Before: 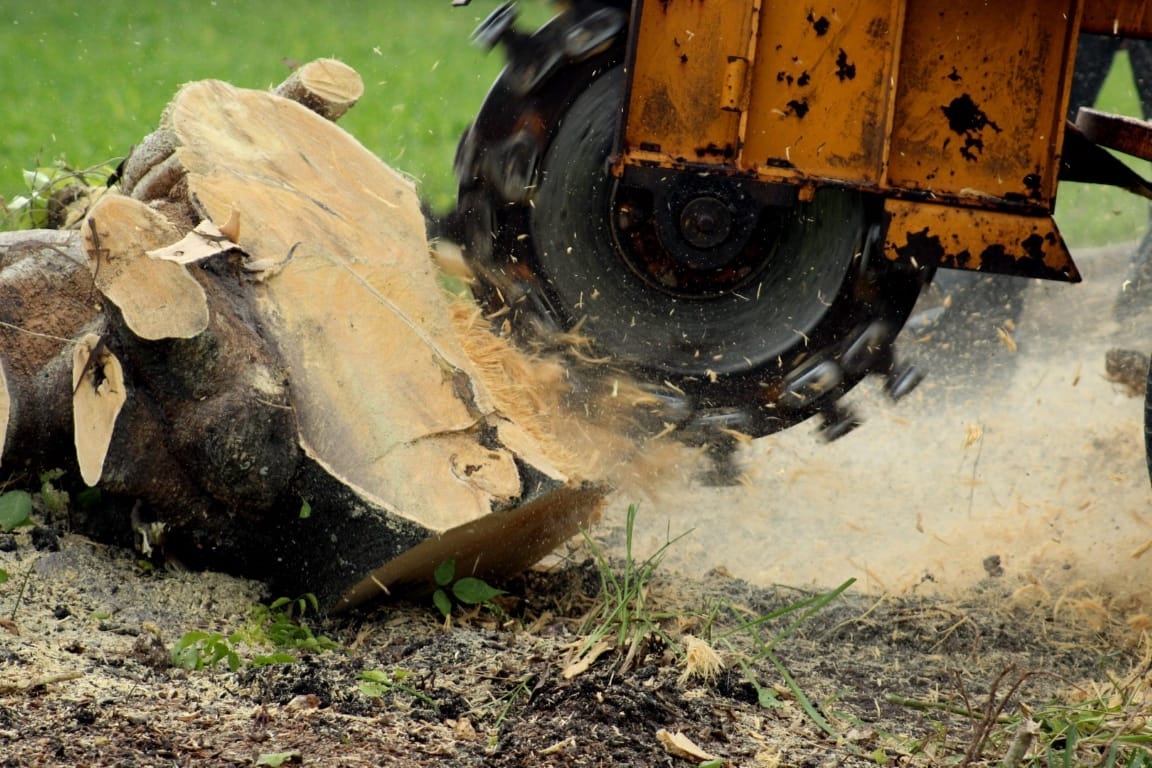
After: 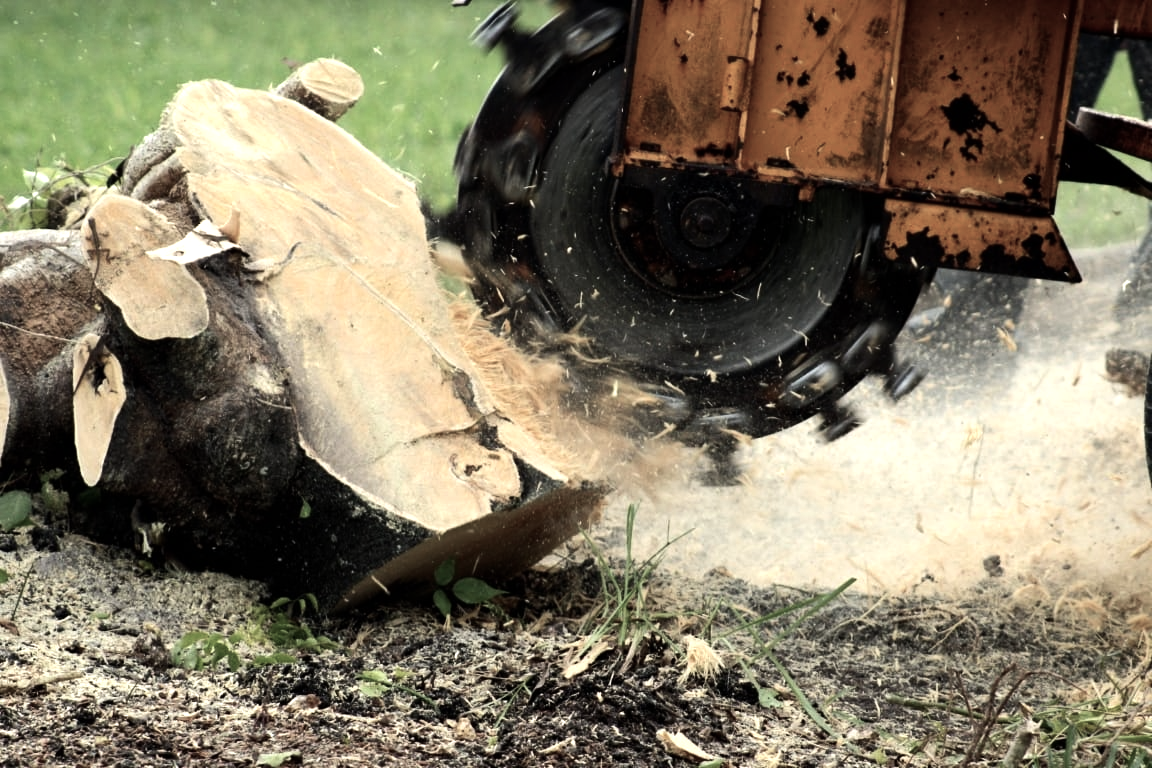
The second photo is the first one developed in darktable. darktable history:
color balance: input saturation 100.43%, contrast fulcrum 14.22%, output saturation 70.41%
tone equalizer: -8 EV -0.75 EV, -7 EV -0.7 EV, -6 EV -0.6 EV, -5 EV -0.4 EV, -3 EV 0.4 EV, -2 EV 0.6 EV, -1 EV 0.7 EV, +0 EV 0.75 EV, edges refinement/feathering 500, mask exposure compensation -1.57 EV, preserve details no
